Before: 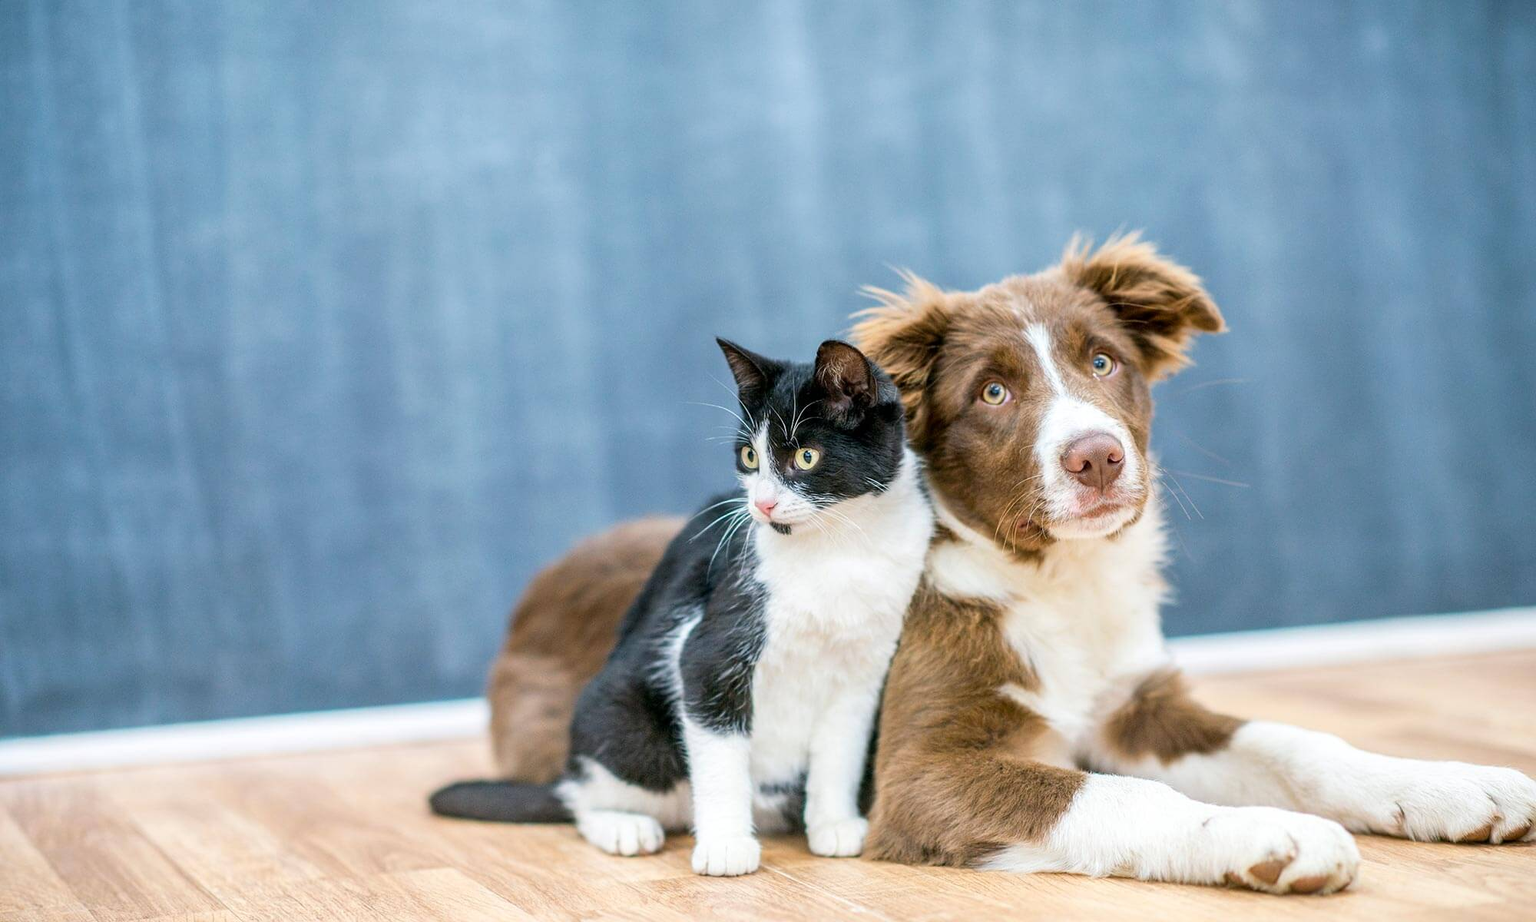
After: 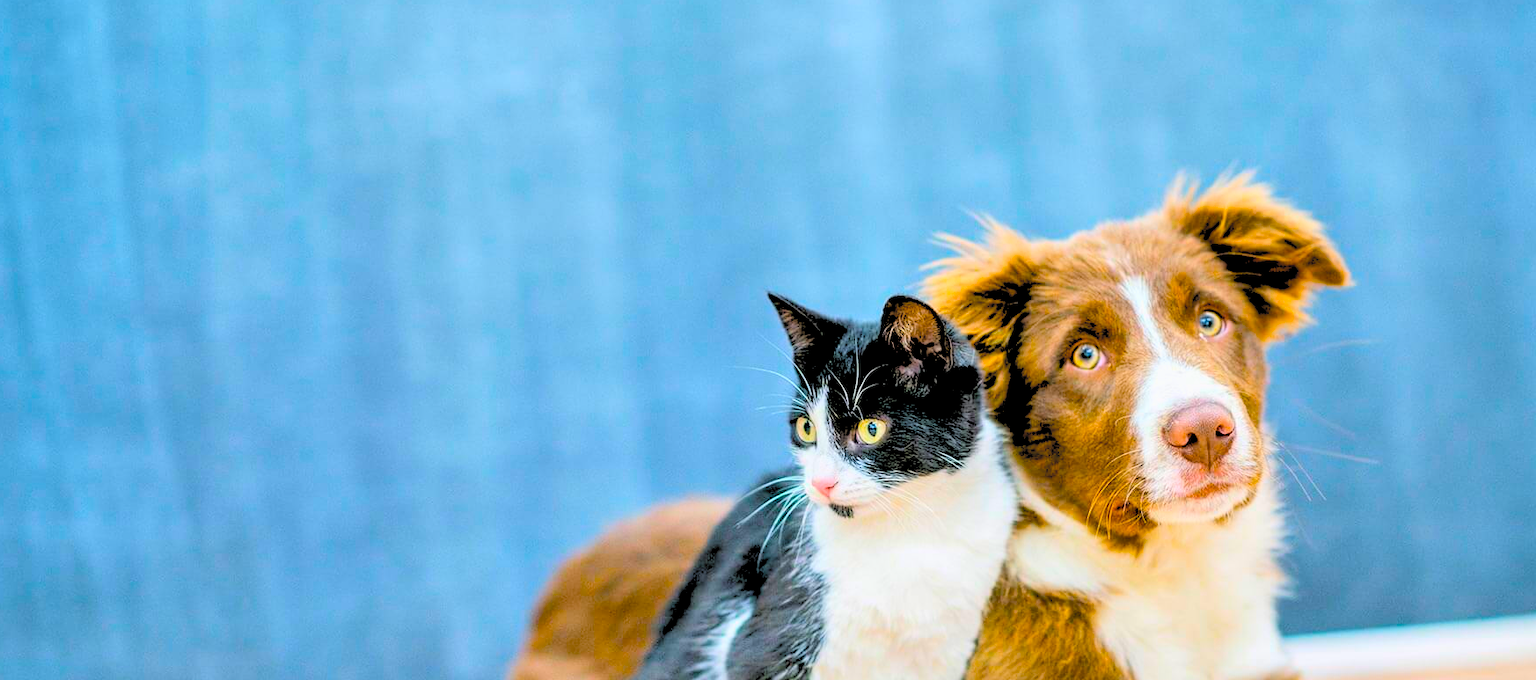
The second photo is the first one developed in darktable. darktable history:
exposure: compensate highlight preservation false
shadows and highlights: highlights color adjustment 0%, soften with gaussian
crop: left 3.015%, top 8.969%, right 9.647%, bottom 26.457%
rgb levels: levels [[0.029, 0.461, 0.922], [0, 0.5, 1], [0, 0.5, 1]]
contrast brightness saturation: contrast 0.1, brightness 0.3, saturation 0.14
color balance: input saturation 134.34%, contrast -10.04%, contrast fulcrum 19.67%, output saturation 133.51%
